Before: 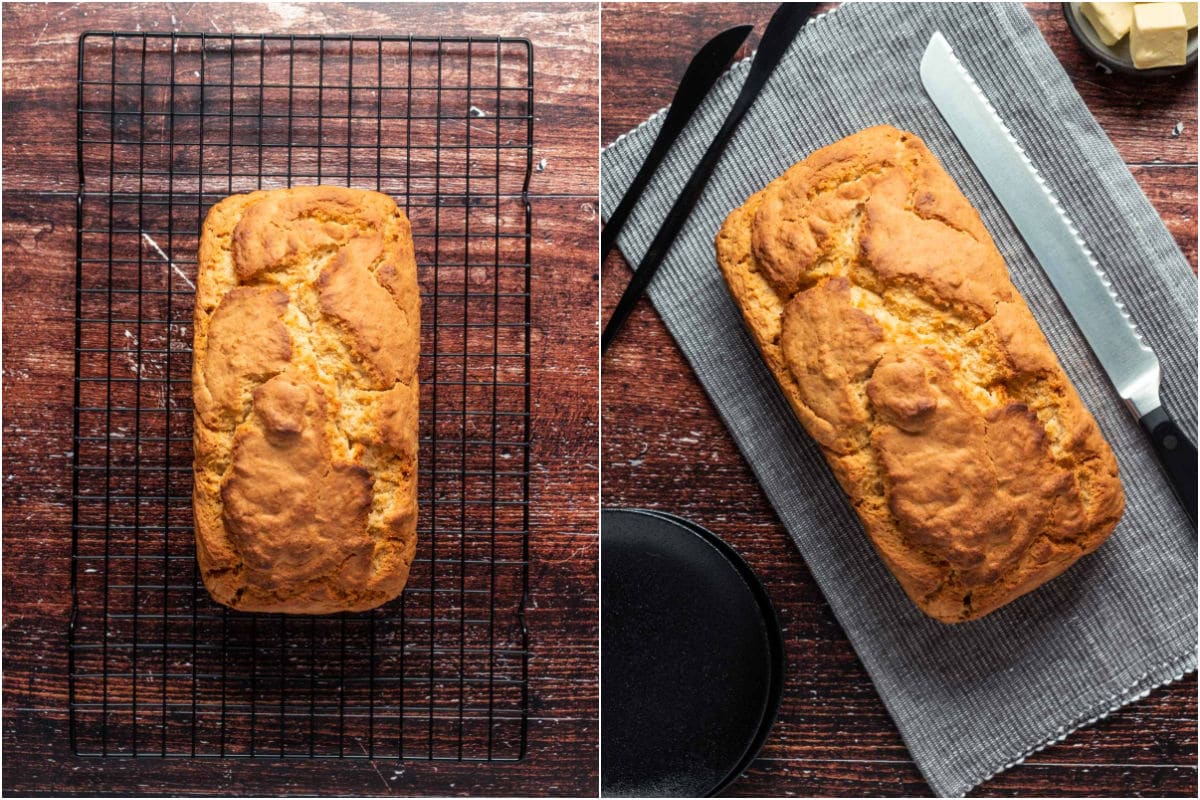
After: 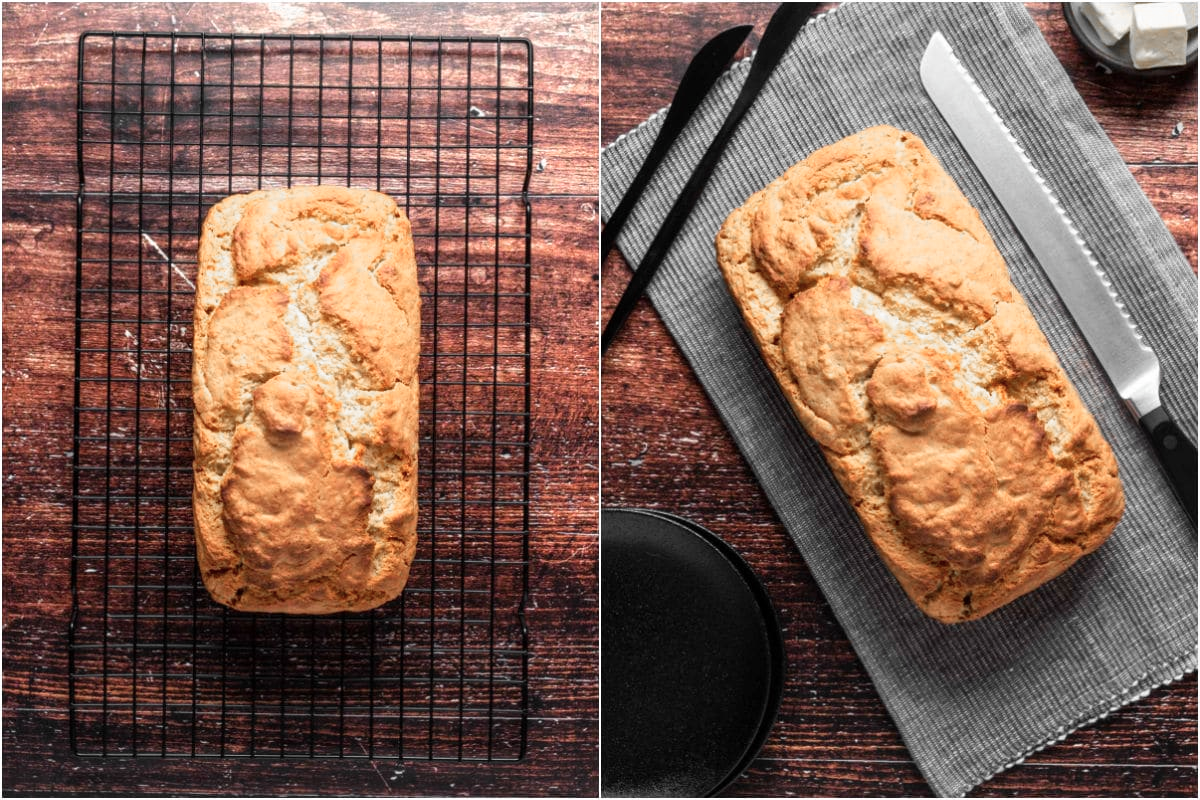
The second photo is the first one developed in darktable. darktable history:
color zones: curves: ch0 [(0, 0.65) (0.096, 0.644) (0.221, 0.539) (0.429, 0.5) (0.571, 0.5) (0.714, 0.5) (0.857, 0.5) (1, 0.65)]; ch1 [(0, 0.5) (0.143, 0.5) (0.257, -0.002) (0.429, 0.04) (0.571, -0.001) (0.714, -0.015) (0.857, 0.024) (1, 0.5)]
